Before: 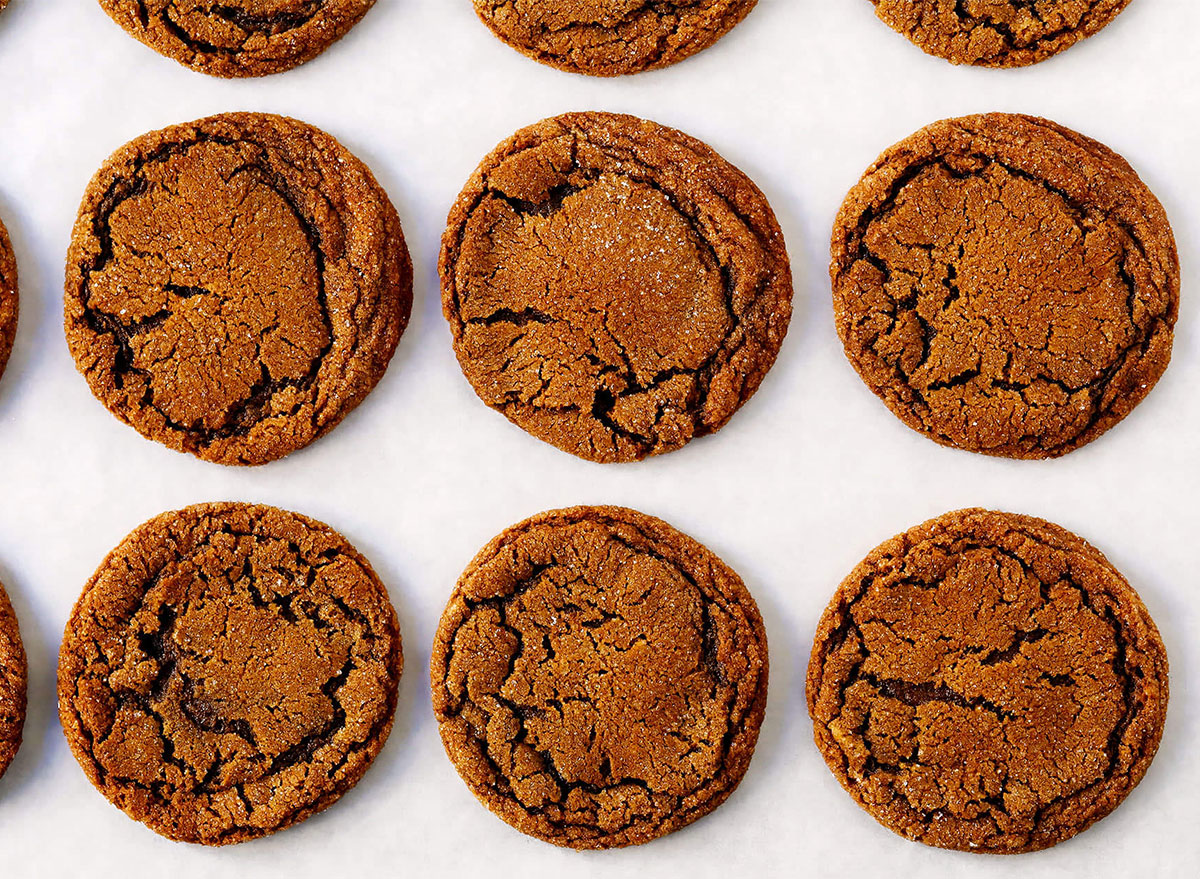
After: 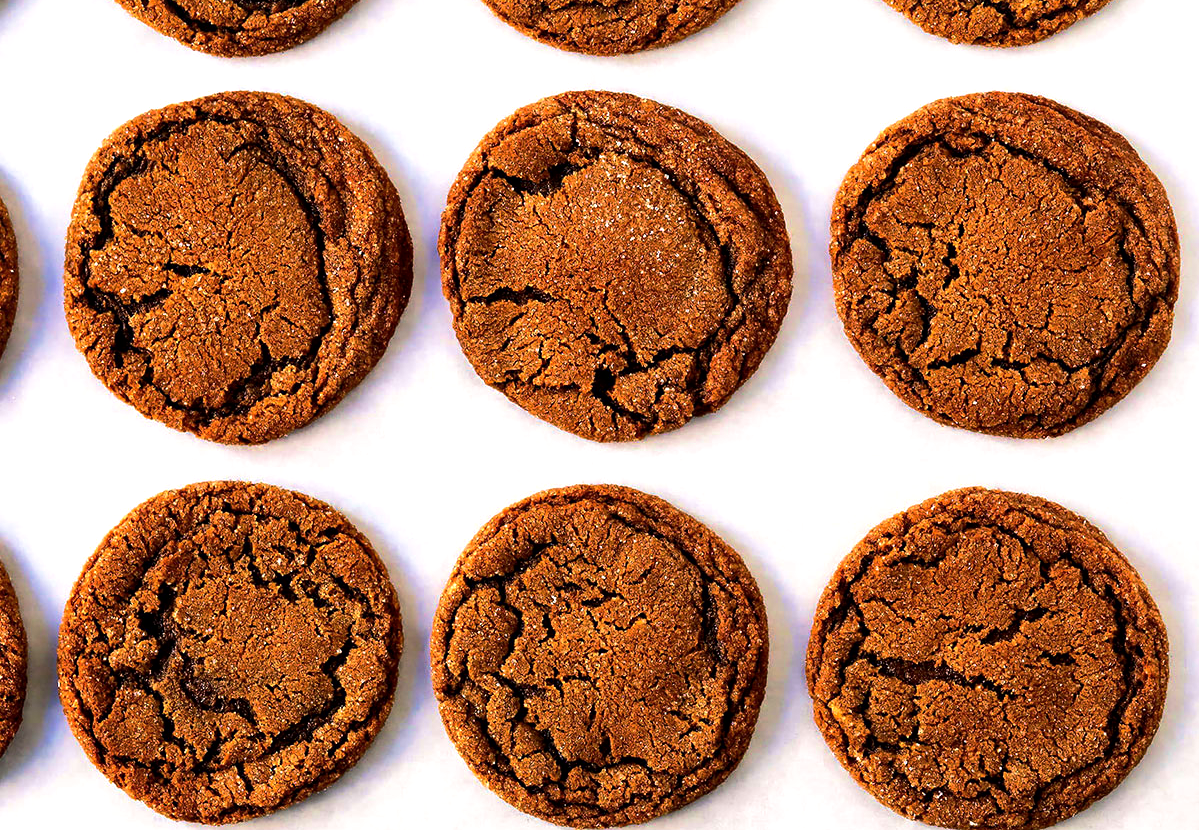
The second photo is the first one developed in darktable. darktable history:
crop and rotate: top 2.445%, bottom 3.074%
tone equalizer: -8 EV 0.002 EV, -7 EV -0.036 EV, -6 EV 0.036 EV, -5 EV 0.035 EV, -4 EV 0.295 EV, -3 EV 0.627 EV, -2 EV 0.571 EV, -1 EV 0.188 EV, +0 EV 0.013 EV, edges refinement/feathering 500, mask exposure compensation -1.57 EV, preserve details no
local contrast: mode bilateral grid, contrast 21, coarseness 51, detail 141%, midtone range 0.2
exposure: exposure 0.083 EV, compensate highlight preservation false
velvia: strength 39.05%
base curve: curves: ch0 [(0, 0) (0.595, 0.418) (1, 1)], preserve colors none
